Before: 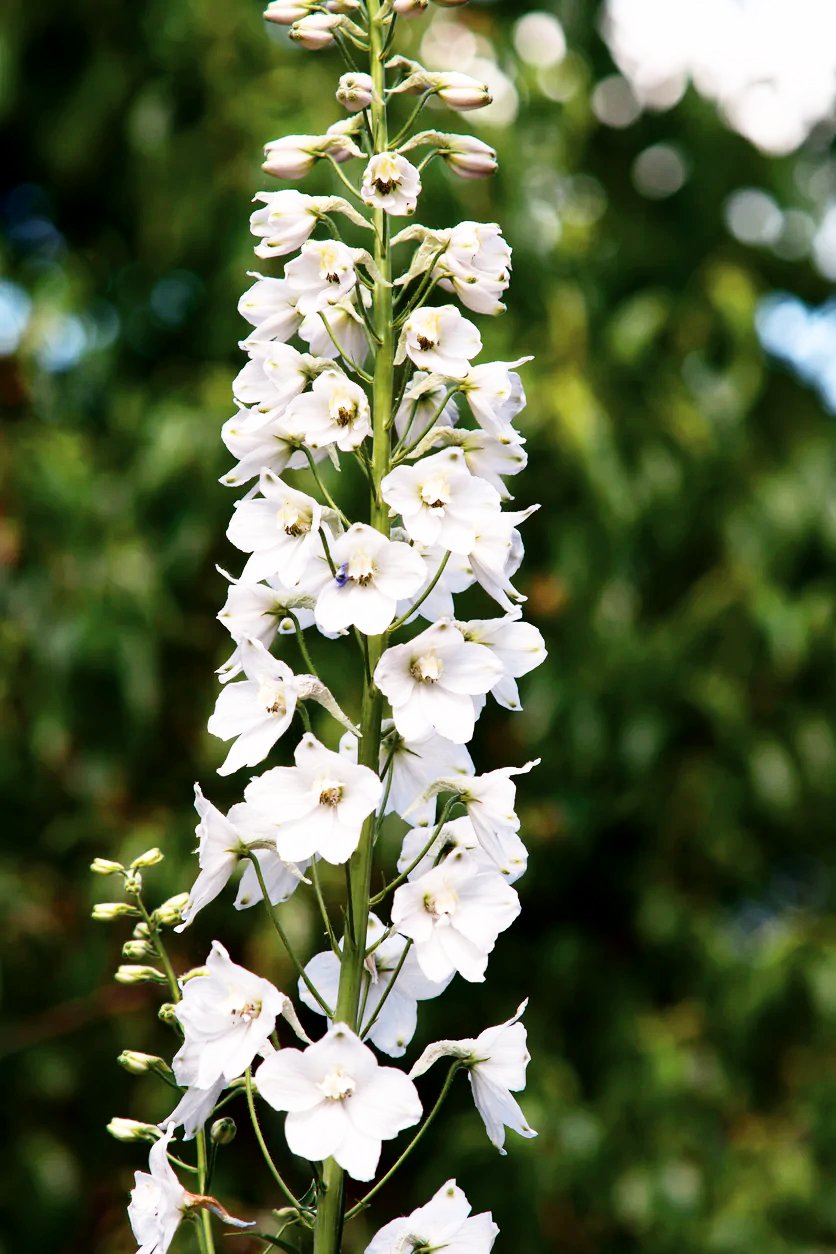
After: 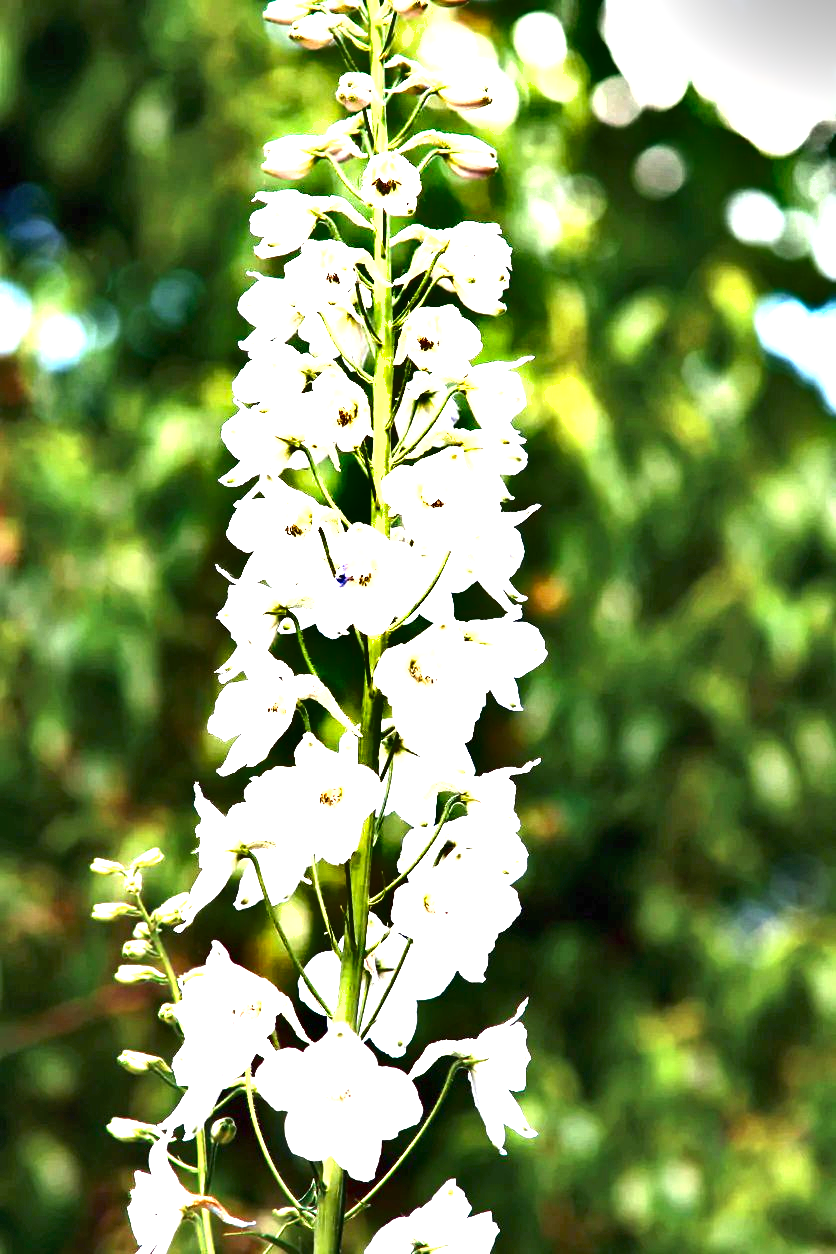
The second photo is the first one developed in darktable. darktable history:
shadows and highlights: shadows 49, highlights -41, soften with gaussian
exposure: black level correction 0, exposure 2 EV, compensate highlight preservation false
